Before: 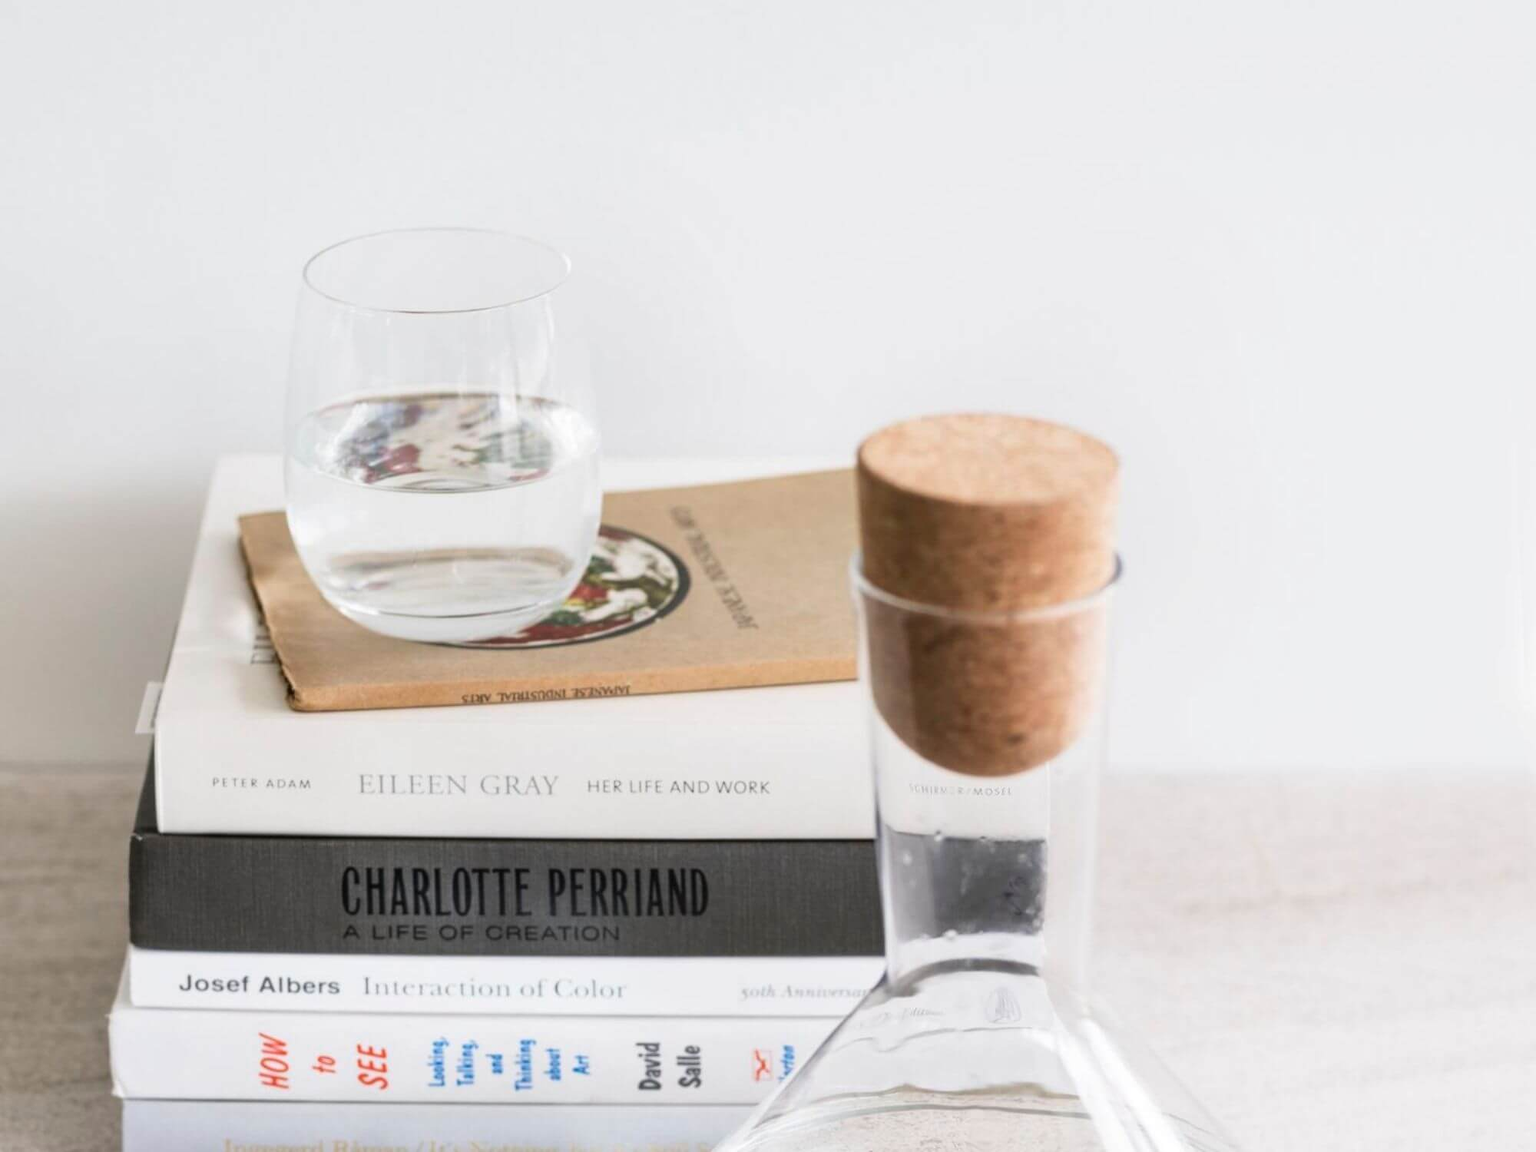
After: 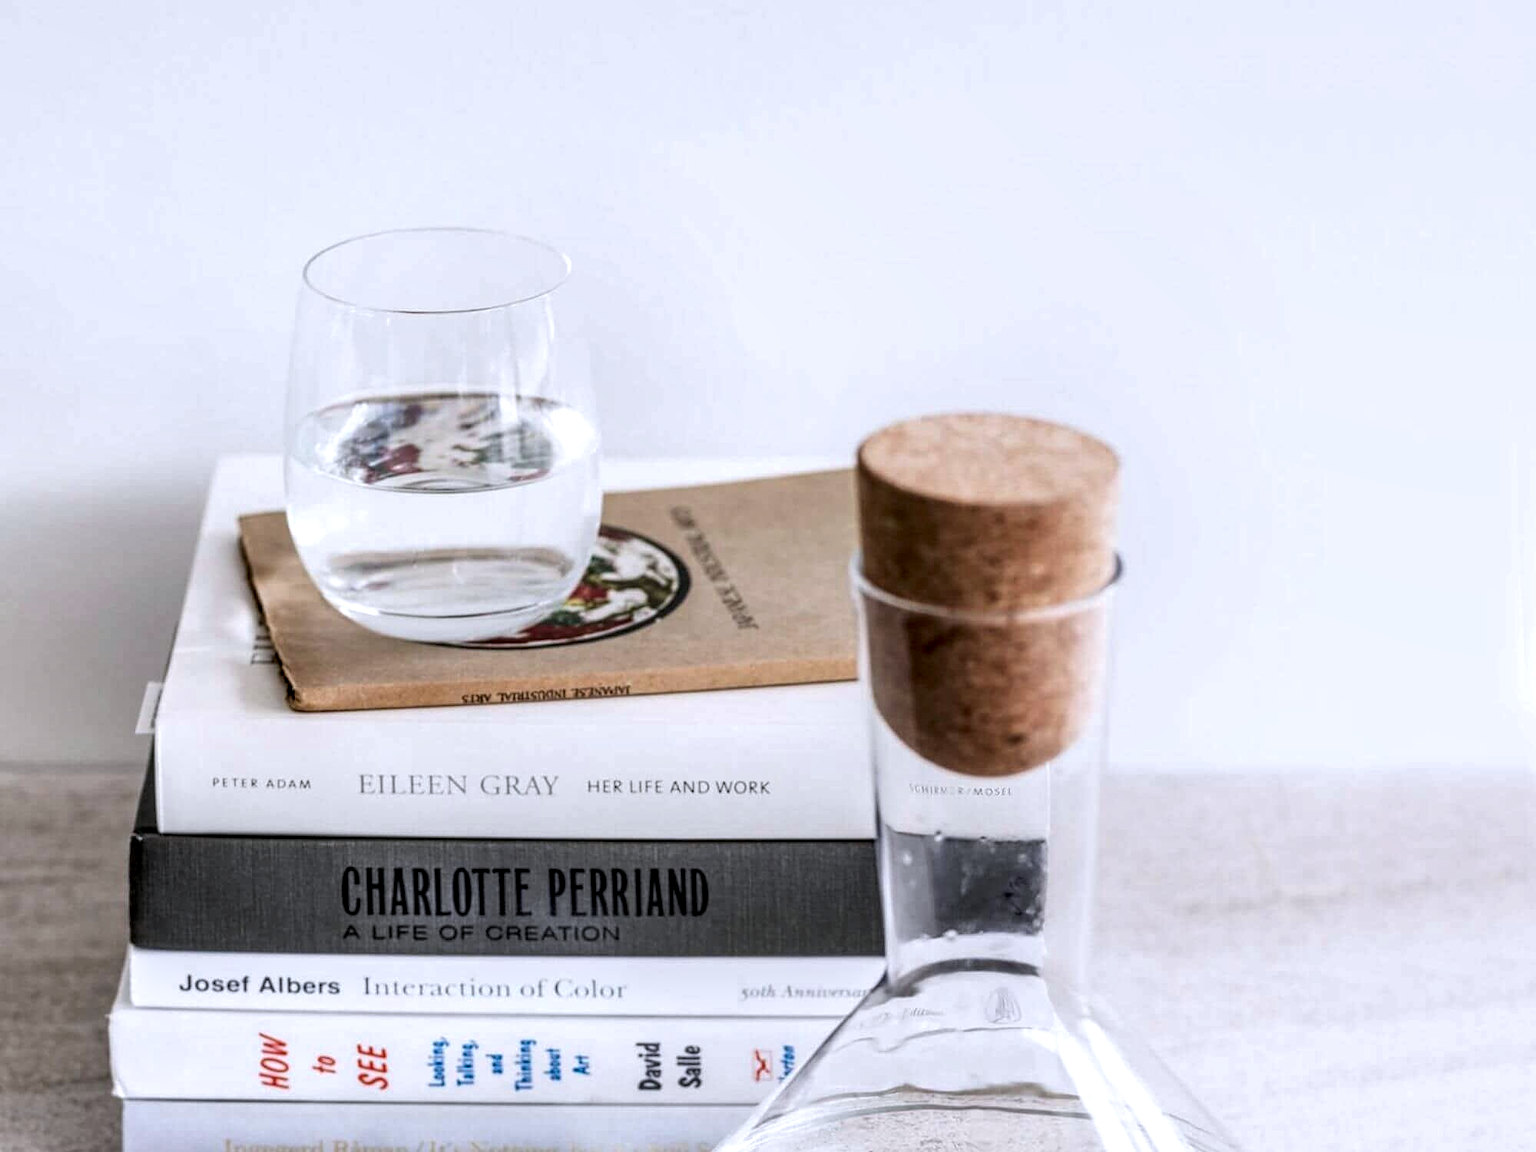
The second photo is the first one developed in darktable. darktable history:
local contrast: highlights 14%, shadows 38%, detail 183%, midtone range 0.476
color calibration: illuminant as shot in camera, x 0.358, y 0.373, temperature 4628.91 K
sharpen: amount 0.215
